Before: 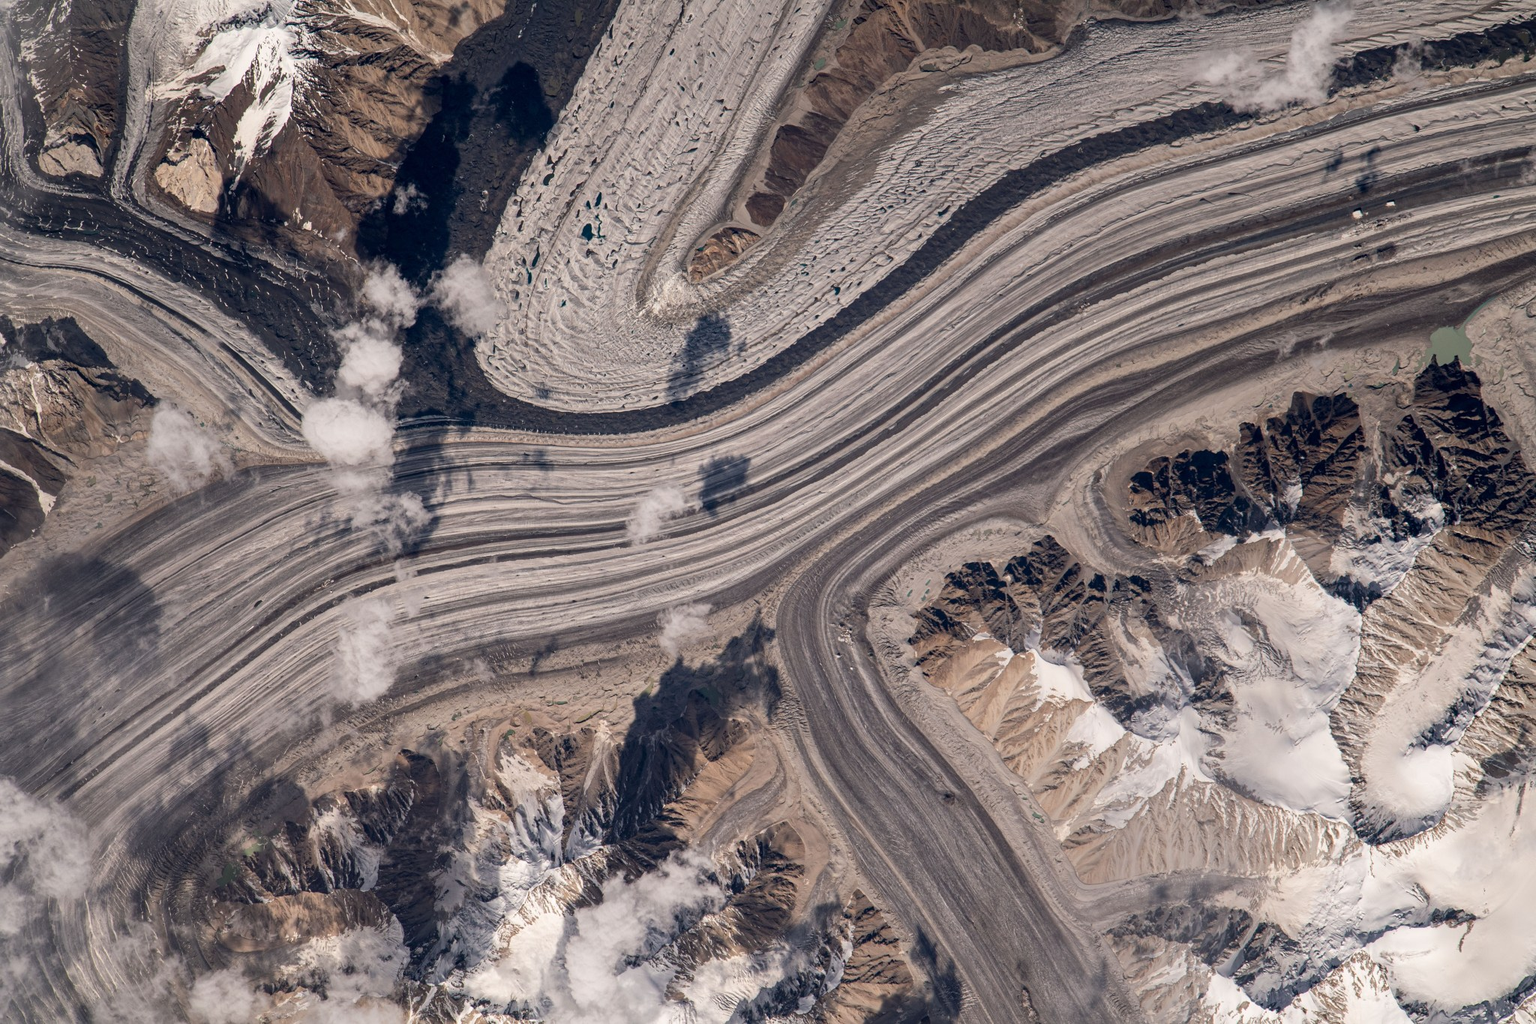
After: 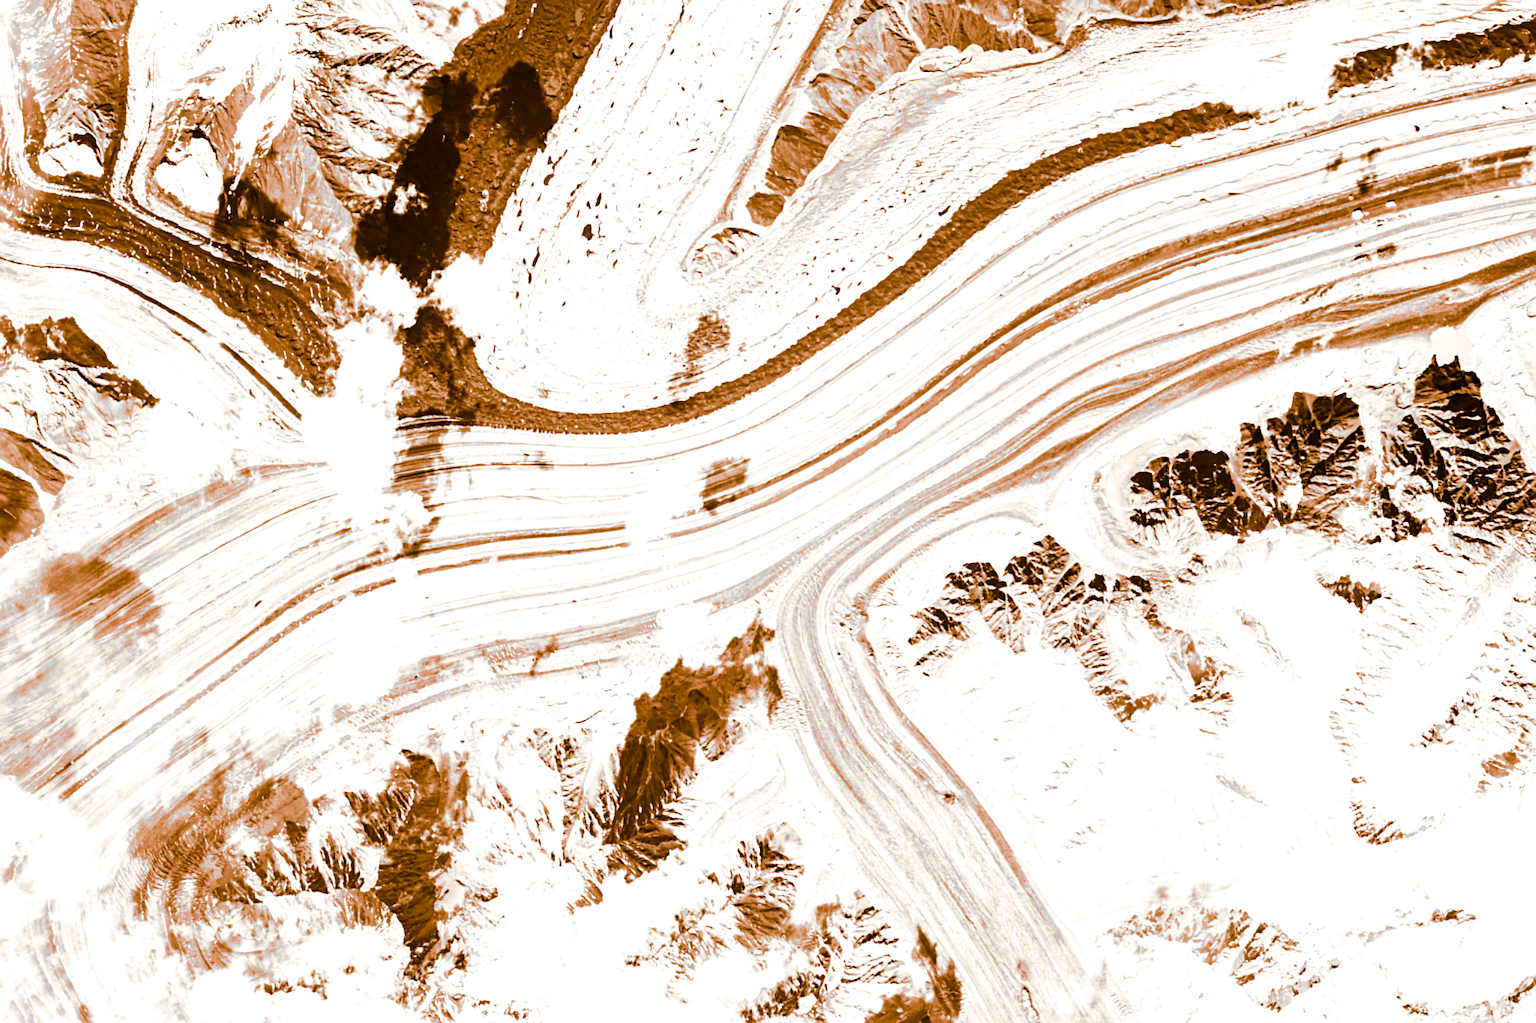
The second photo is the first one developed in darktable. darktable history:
white balance: emerald 1
lowpass: radius 0.76, contrast 1.56, saturation 0, unbound 0
exposure: exposure 2.25 EV, compensate highlight preservation false
sharpen: on, module defaults
split-toning: shadows › hue 26°, shadows › saturation 0.92, highlights › hue 40°, highlights › saturation 0.92, balance -63, compress 0%
